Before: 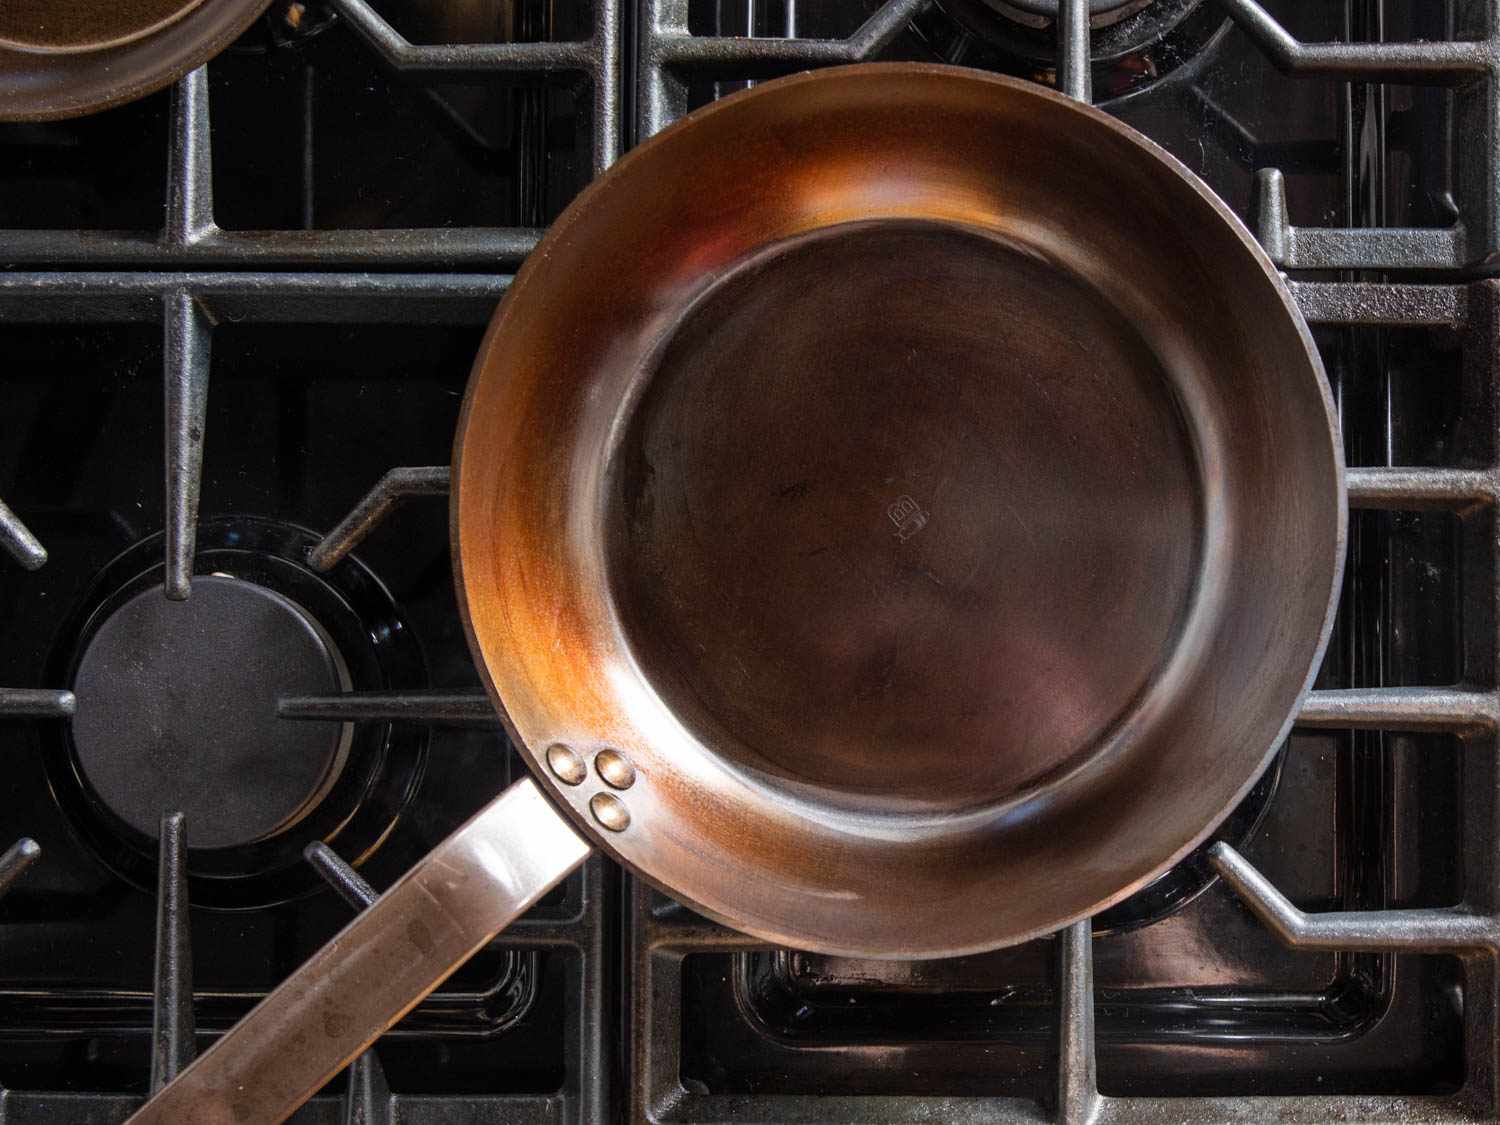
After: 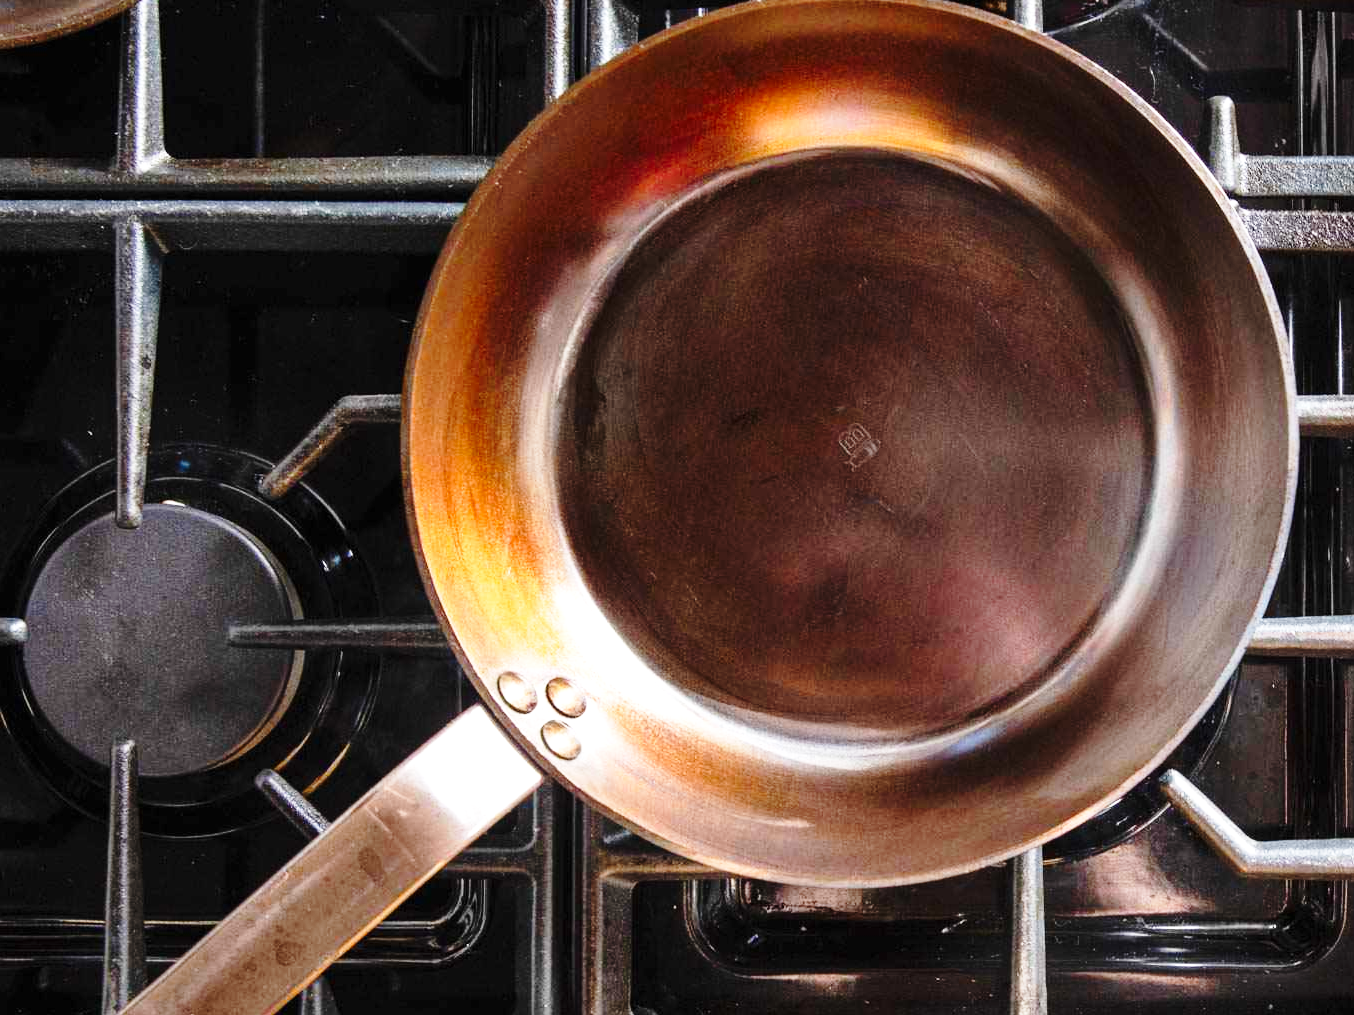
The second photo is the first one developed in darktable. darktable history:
base curve: curves: ch0 [(0, 0) (0.028, 0.03) (0.121, 0.232) (0.46, 0.748) (0.859, 0.968) (1, 1)], preserve colors none
crop: left 3.305%, top 6.436%, right 6.389%, bottom 3.258%
exposure: black level correction 0, exposure 0.5 EV, compensate highlight preservation false
vibrance: vibrance 0%
